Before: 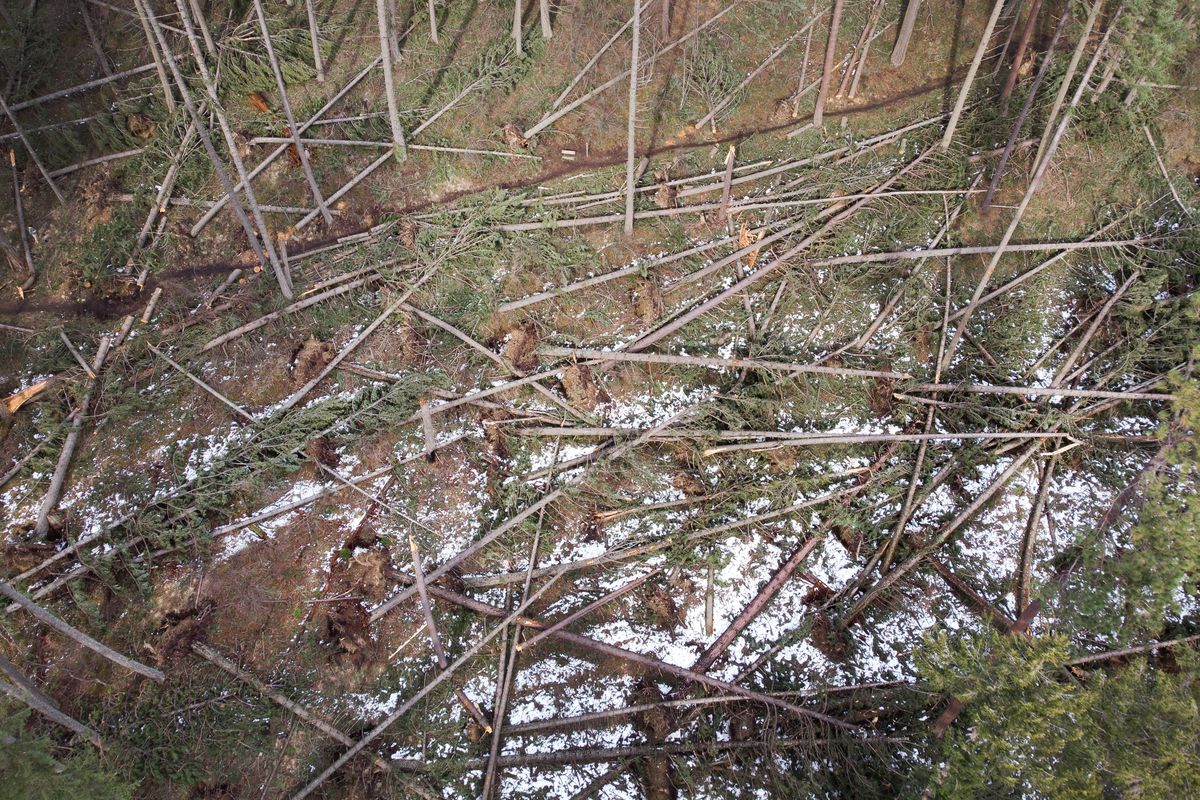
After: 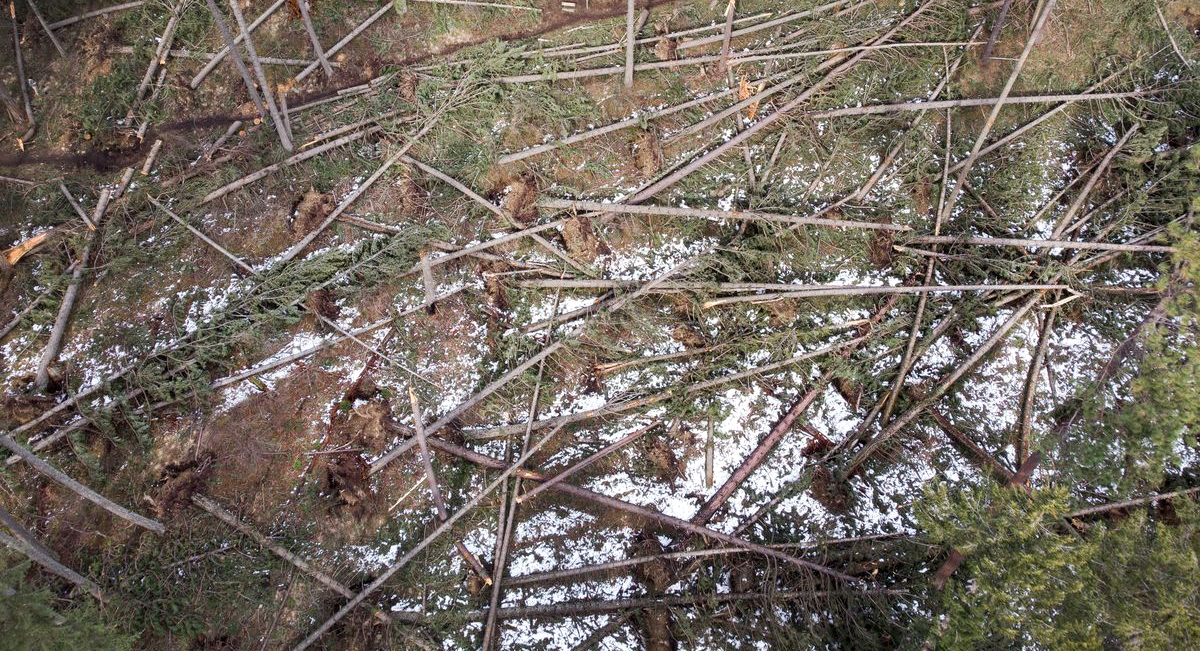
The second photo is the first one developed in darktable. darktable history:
exposure: compensate highlight preservation false
crop and rotate: top 18.507%
local contrast: highlights 100%, shadows 100%, detail 120%, midtone range 0.2
